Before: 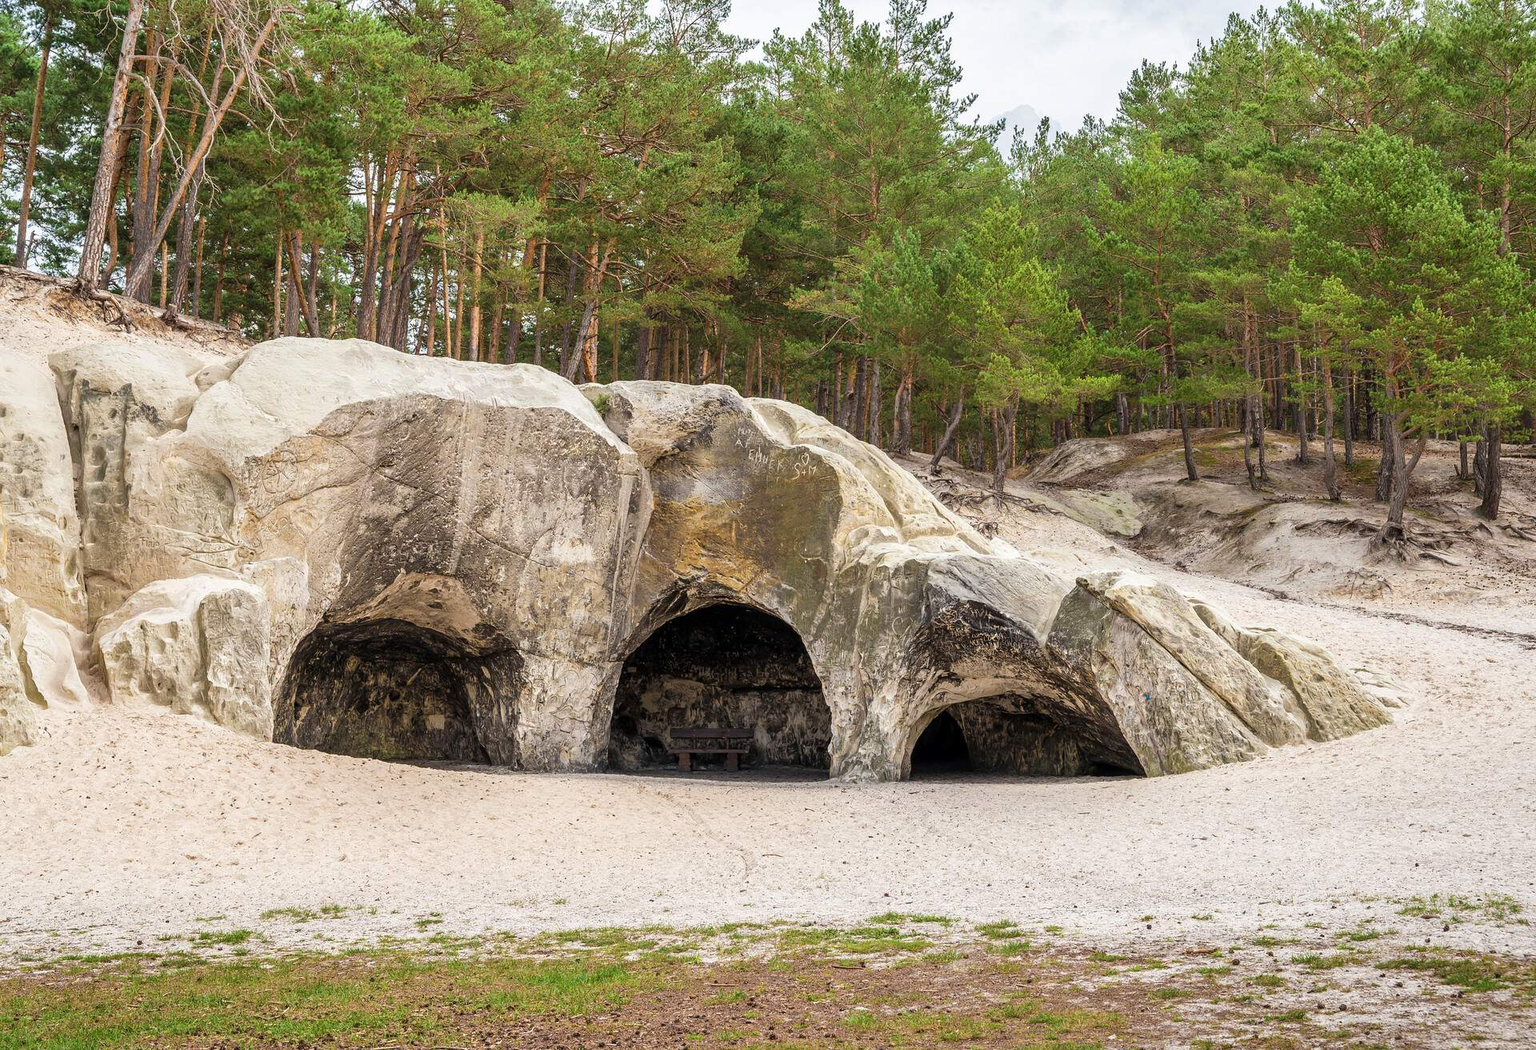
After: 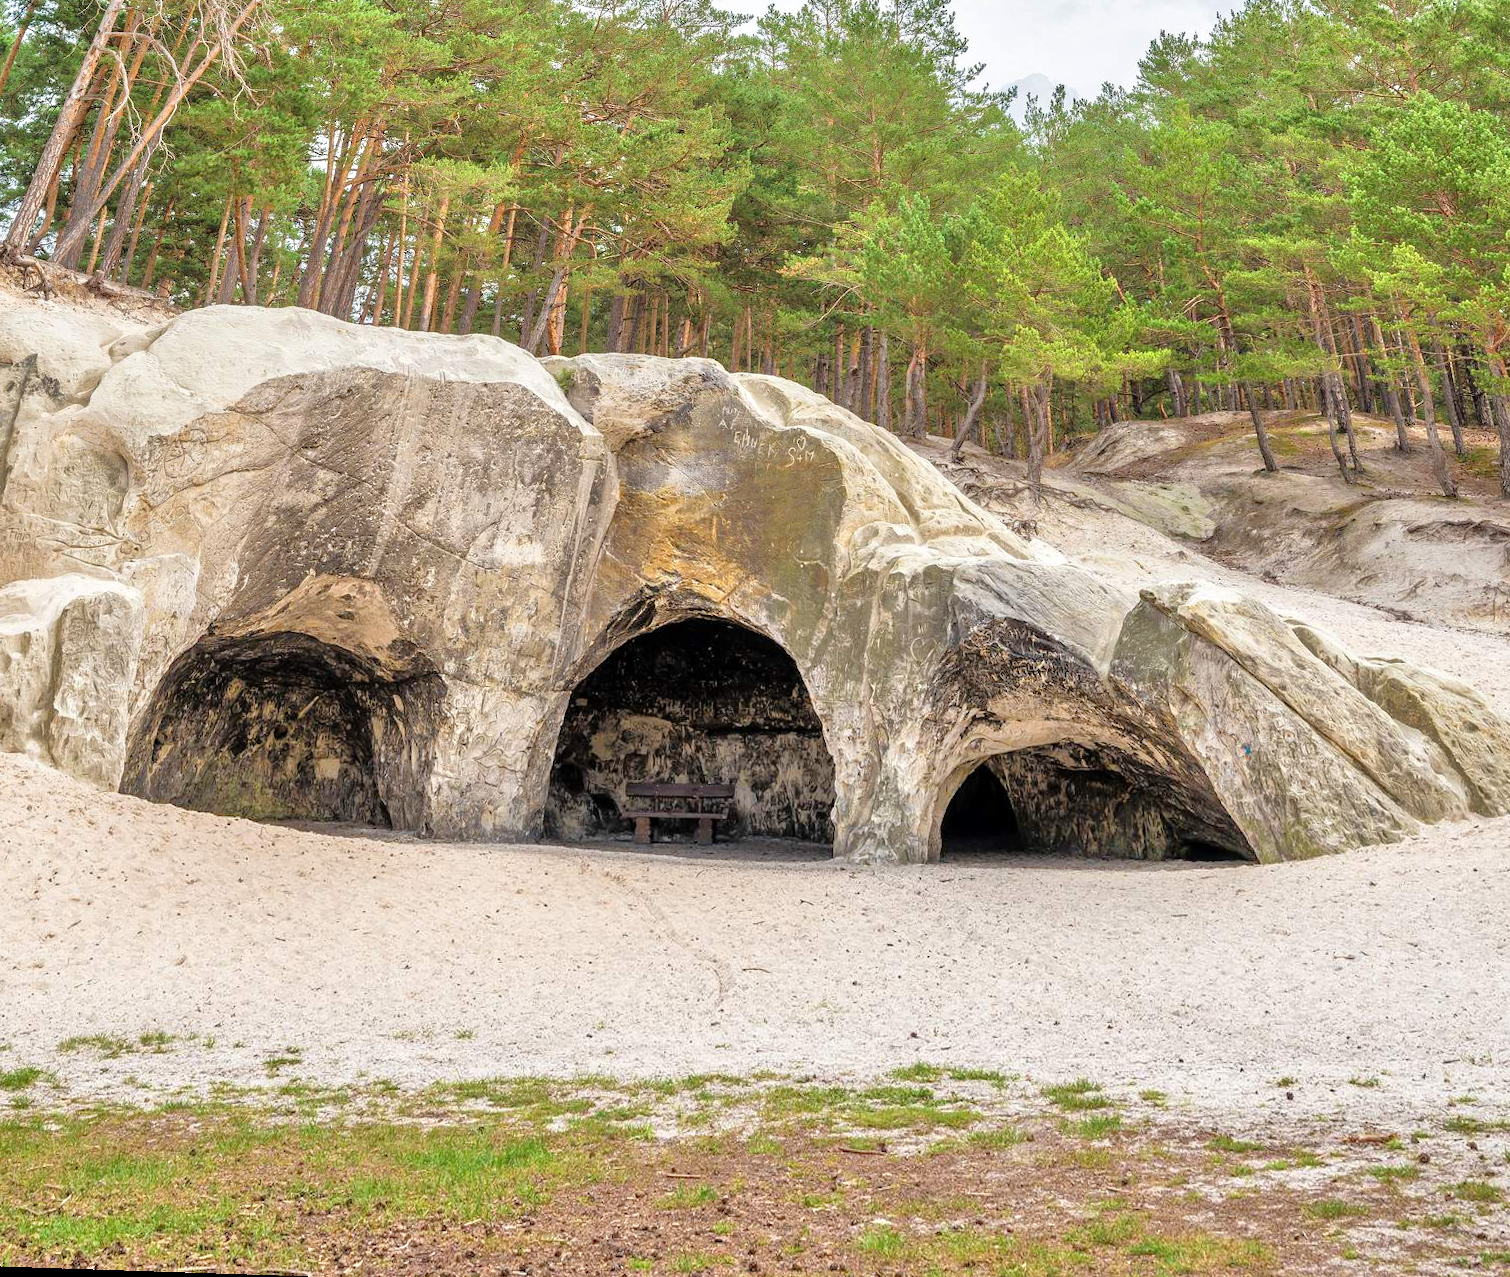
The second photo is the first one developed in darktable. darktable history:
rotate and perspective: rotation 0.72°, lens shift (vertical) -0.352, lens shift (horizontal) -0.051, crop left 0.152, crop right 0.859, crop top 0.019, crop bottom 0.964
crop and rotate: right 5.167%
tone equalizer: -7 EV 0.15 EV, -6 EV 0.6 EV, -5 EV 1.15 EV, -4 EV 1.33 EV, -3 EV 1.15 EV, -2 EV 0.6 EV, -1 EV 0.15 EV, mask exposure compensation -0.5 EV
